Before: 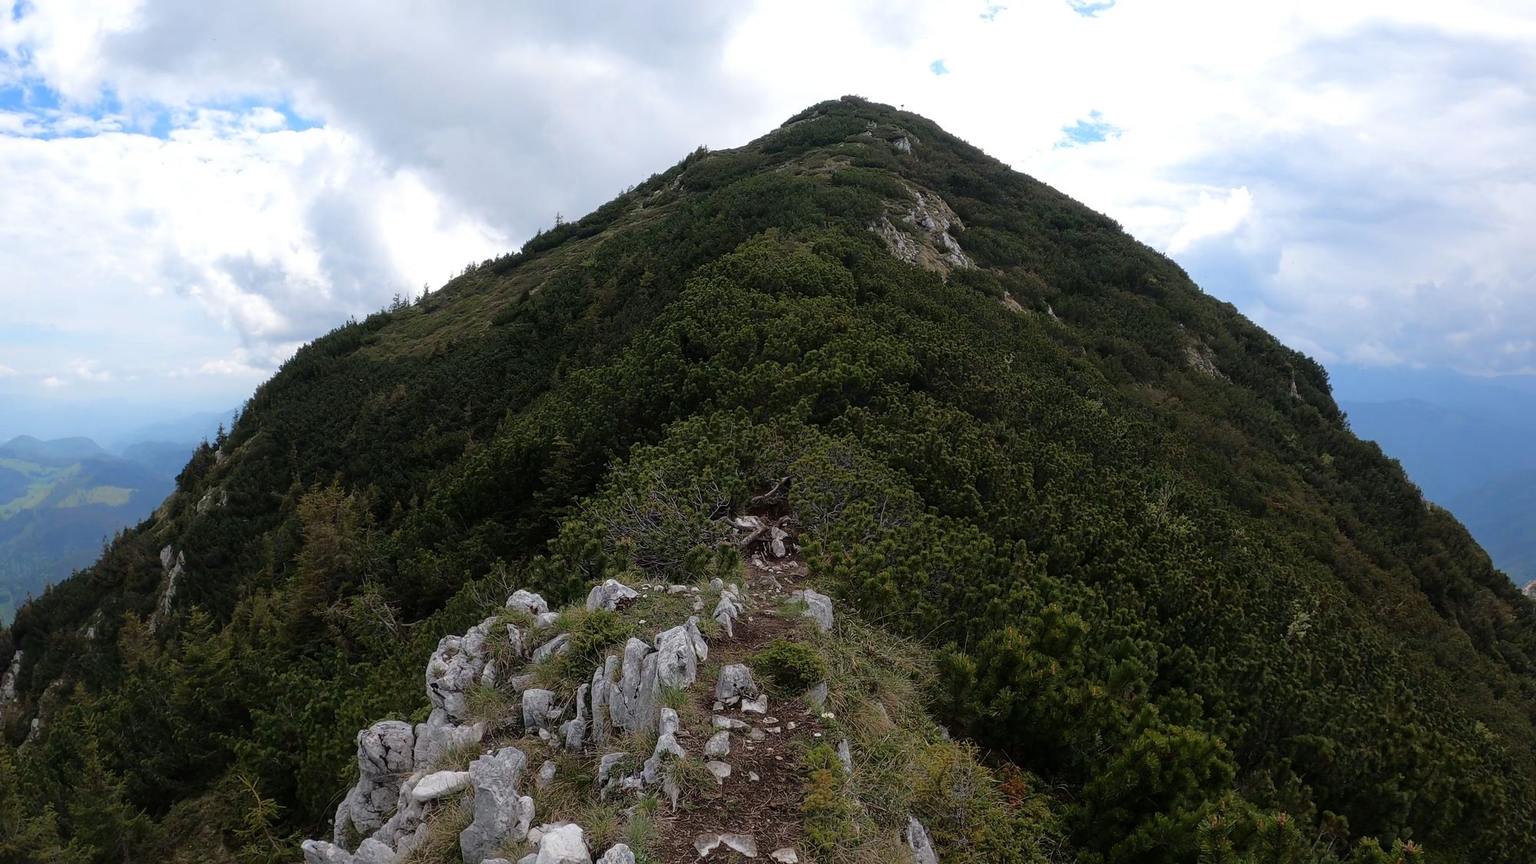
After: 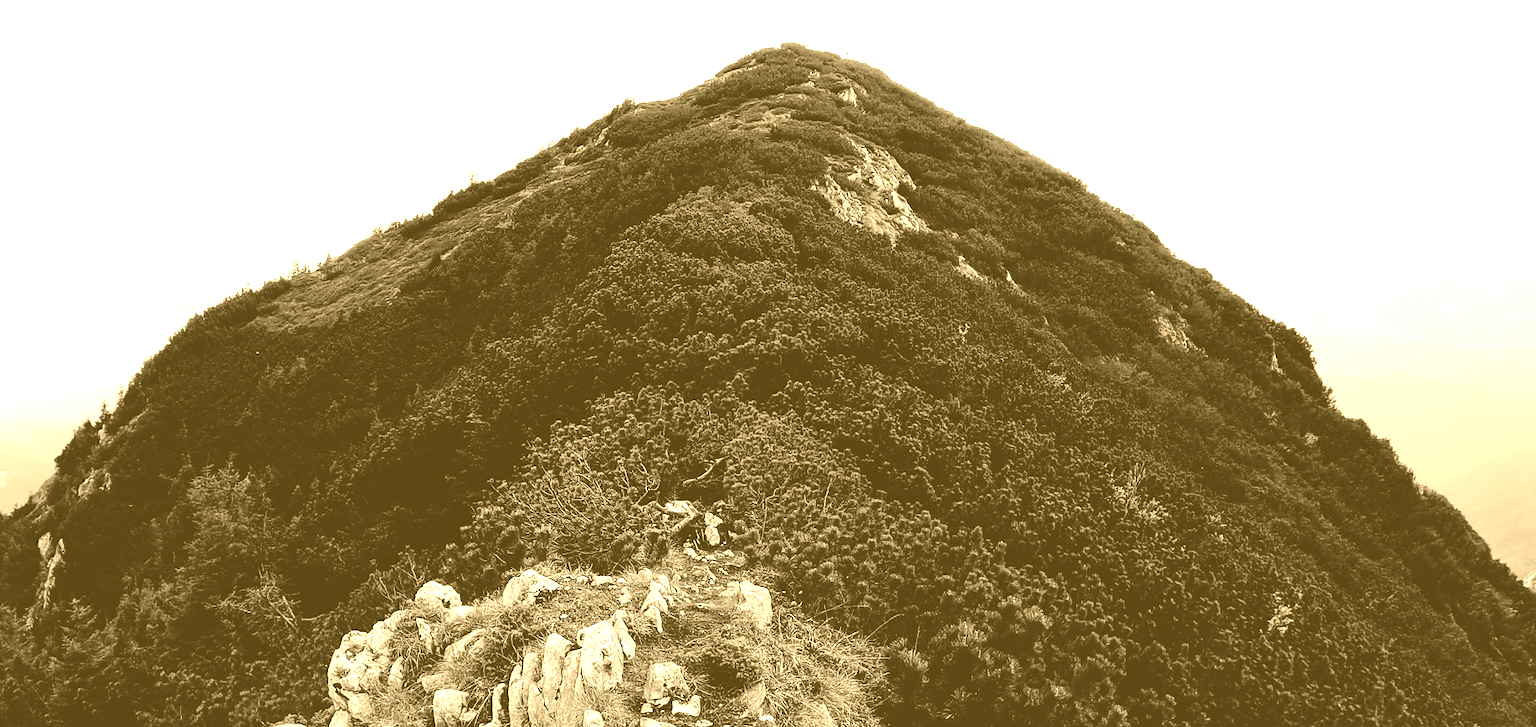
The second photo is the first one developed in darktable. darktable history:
color zones: curves: ch0 [(0.257, 0.558) (0.75, 0.565)]; ch1 [(0.004, 0.857) (0.14, 0.416) (0.257, 0.695) (0.442, 0.032) (0.736, 0.266) (0.891, 0.741)]; ch2 [(0, 0.623) (0.112, 0.436) (0.271, 0.474) (0.516, 0.64) (0.743, 0.286)]
filmic rgb: black relative exposure -5 EV, white relative exposure 3.5 EV, hardness 3.19, contrast 1.4, highlights saturation mix -50%
exposure: exposure 0.7 EV, compensate highlight preservation false
white balance: red 0.984, blue 1.059
colorize: hue 36°, source mix 100%
velvia: on, module defaults
crop: left 8.155%, top 6.611%, bottom 15.385%
color correction: highlights a* -0.482, highlights b* 0.161, shadows a* 4.66, shadows b* 20.72
